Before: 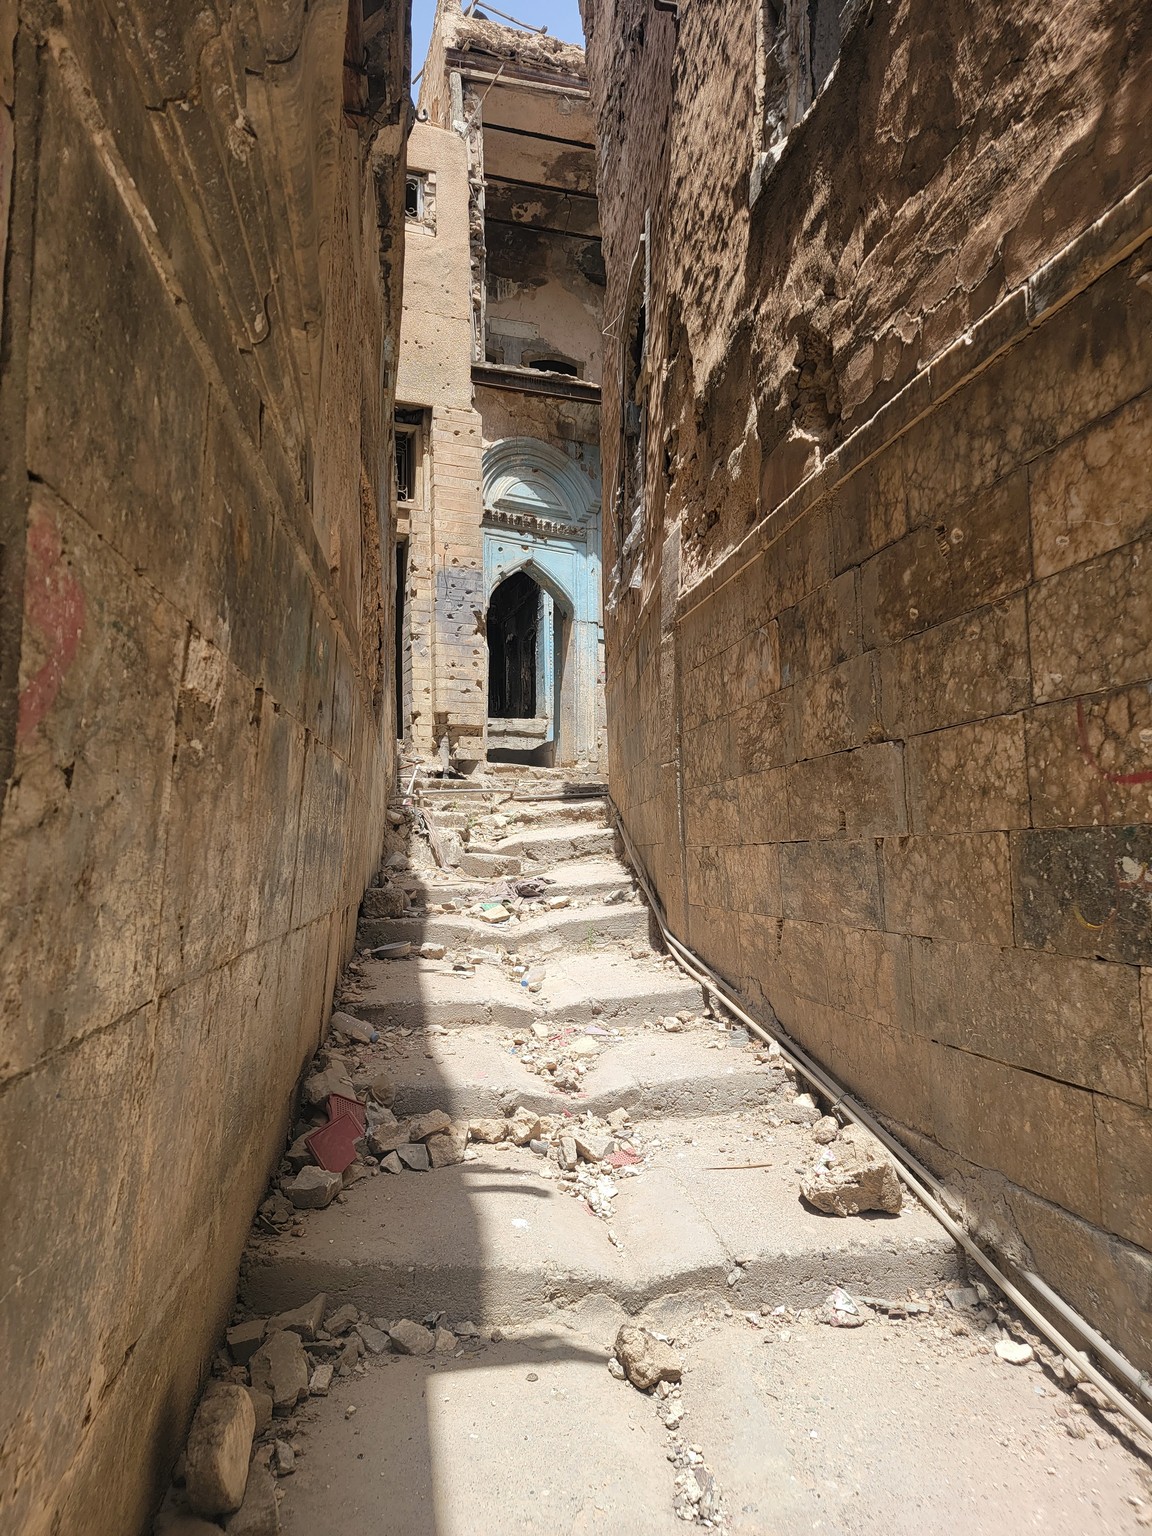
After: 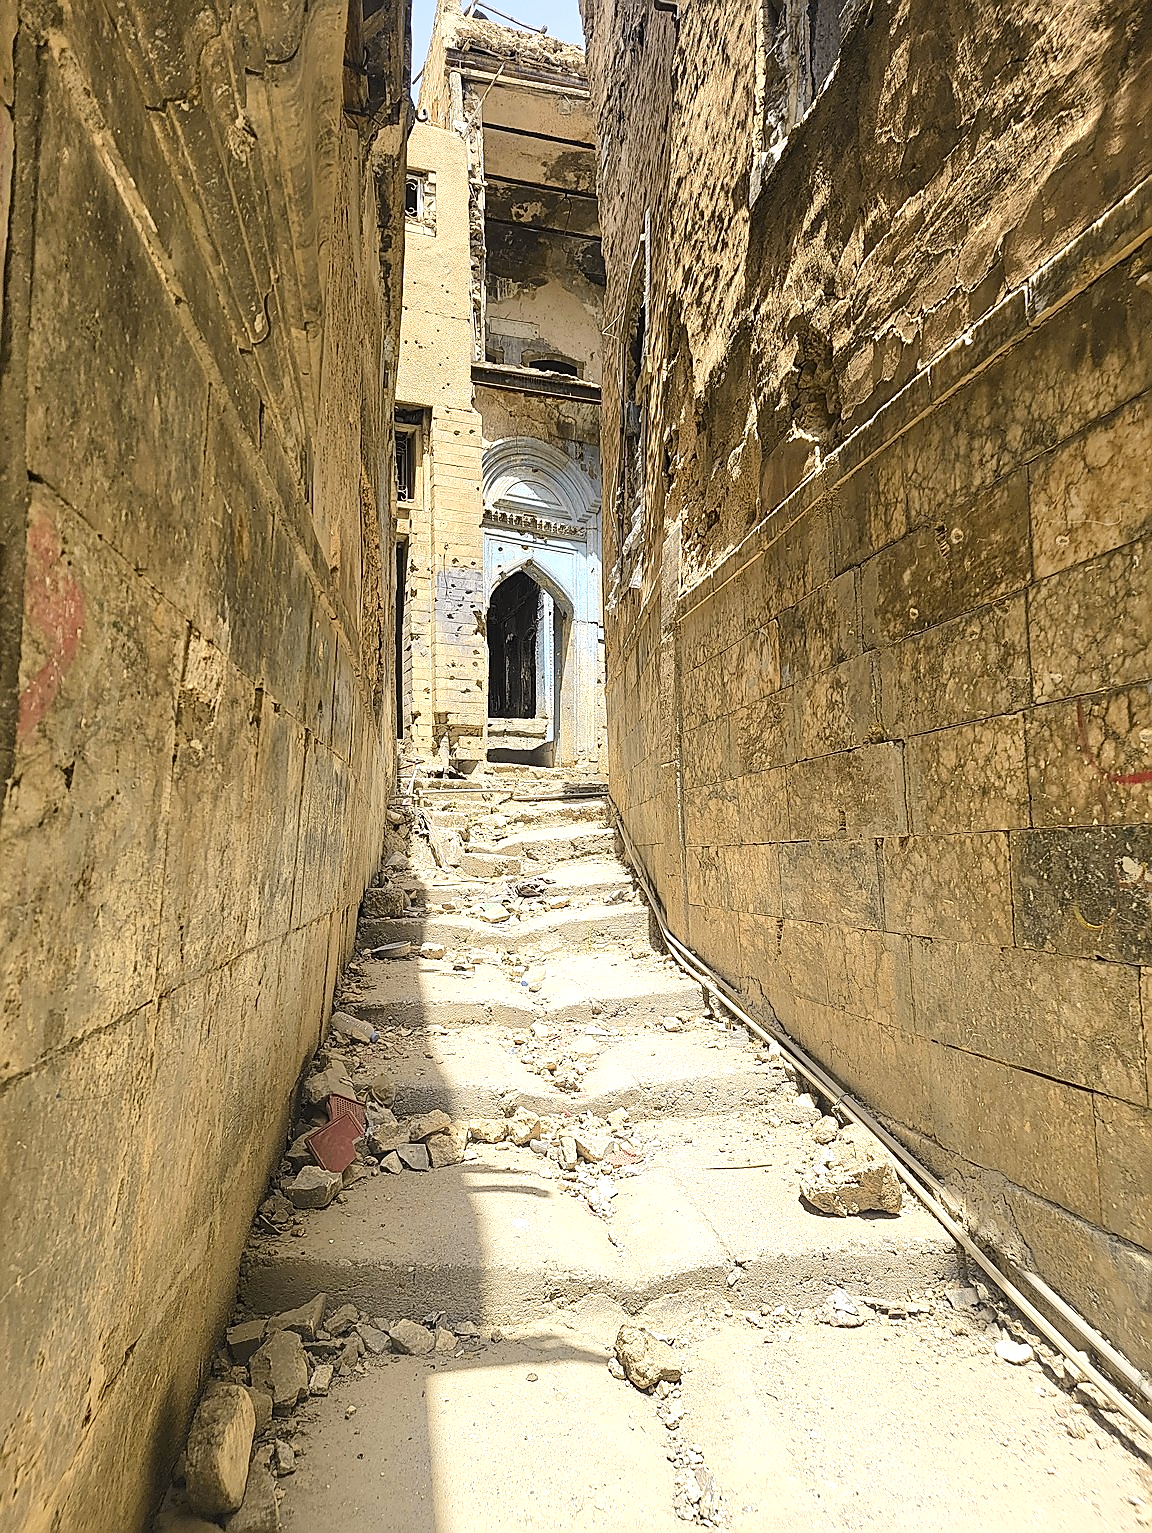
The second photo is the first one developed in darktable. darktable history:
tone curve: curves: ch0 [(0, 0) (0.239, 0.248) (0.508, 0.606) (0.828, 0.878) (1, 1)]; ch1 [(0, 0) (0.401, 0.42) (0.45, 0.464) (0.492, 0.498) (0.511, 0.507) (0.561, 0.549) (0.688, 0.726) (1, 1)]; ch2 [(0, 0) (0.411, 0.433) (0.5, 0.504) (0.545, 0.574) (1, 1)], color space Lab, independent channels, preserve colors none
crop: top 0.05%, bottom 0.098%
sharpen: radius 1.4, amount 1.25, threshold 0.7
exposure: black level correction -0.002, exposure 0.54 EV, compensate highlight preservation false
